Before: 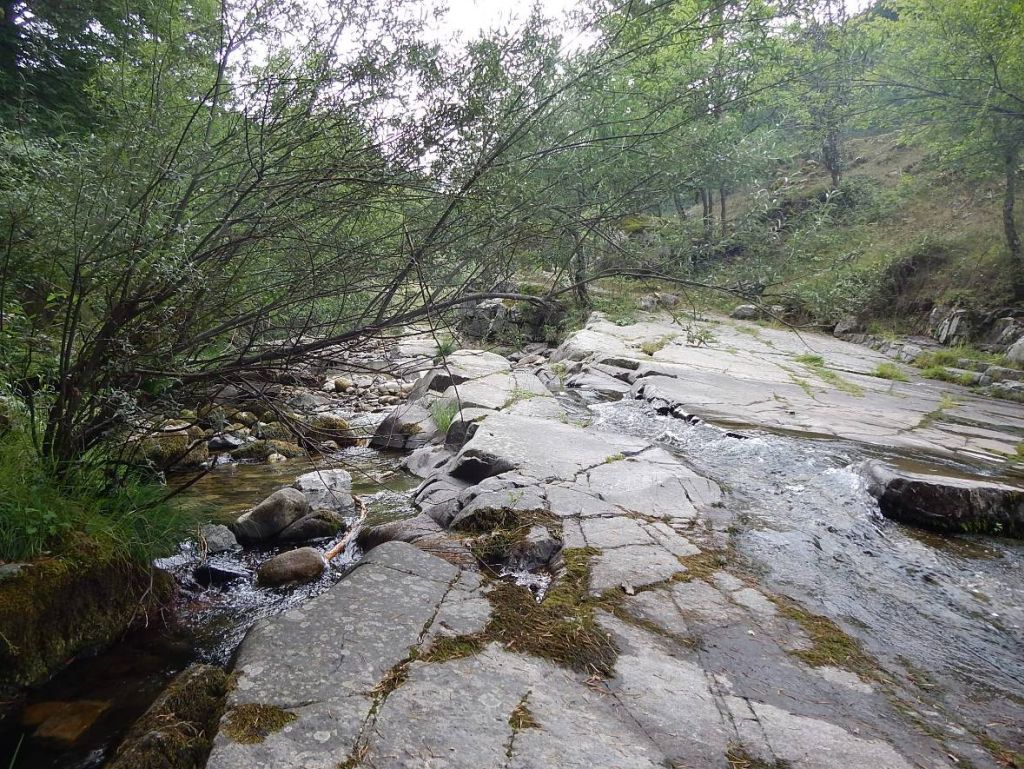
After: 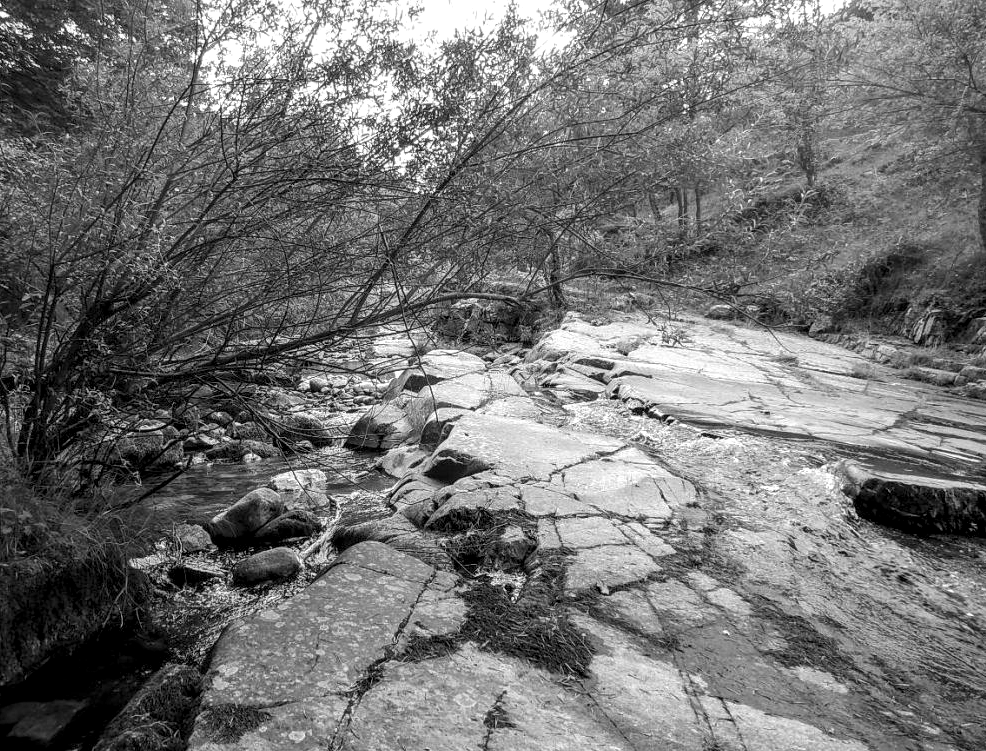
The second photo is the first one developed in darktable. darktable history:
local contrast: highlights 25%, detail 150%
tone equalizer: on, module defaults
monochrome: on, module defaults
white balance: red 1.009, blue 1.027
crop and rotate: left 2.536%, right 1.107%, bottom 2.246%
